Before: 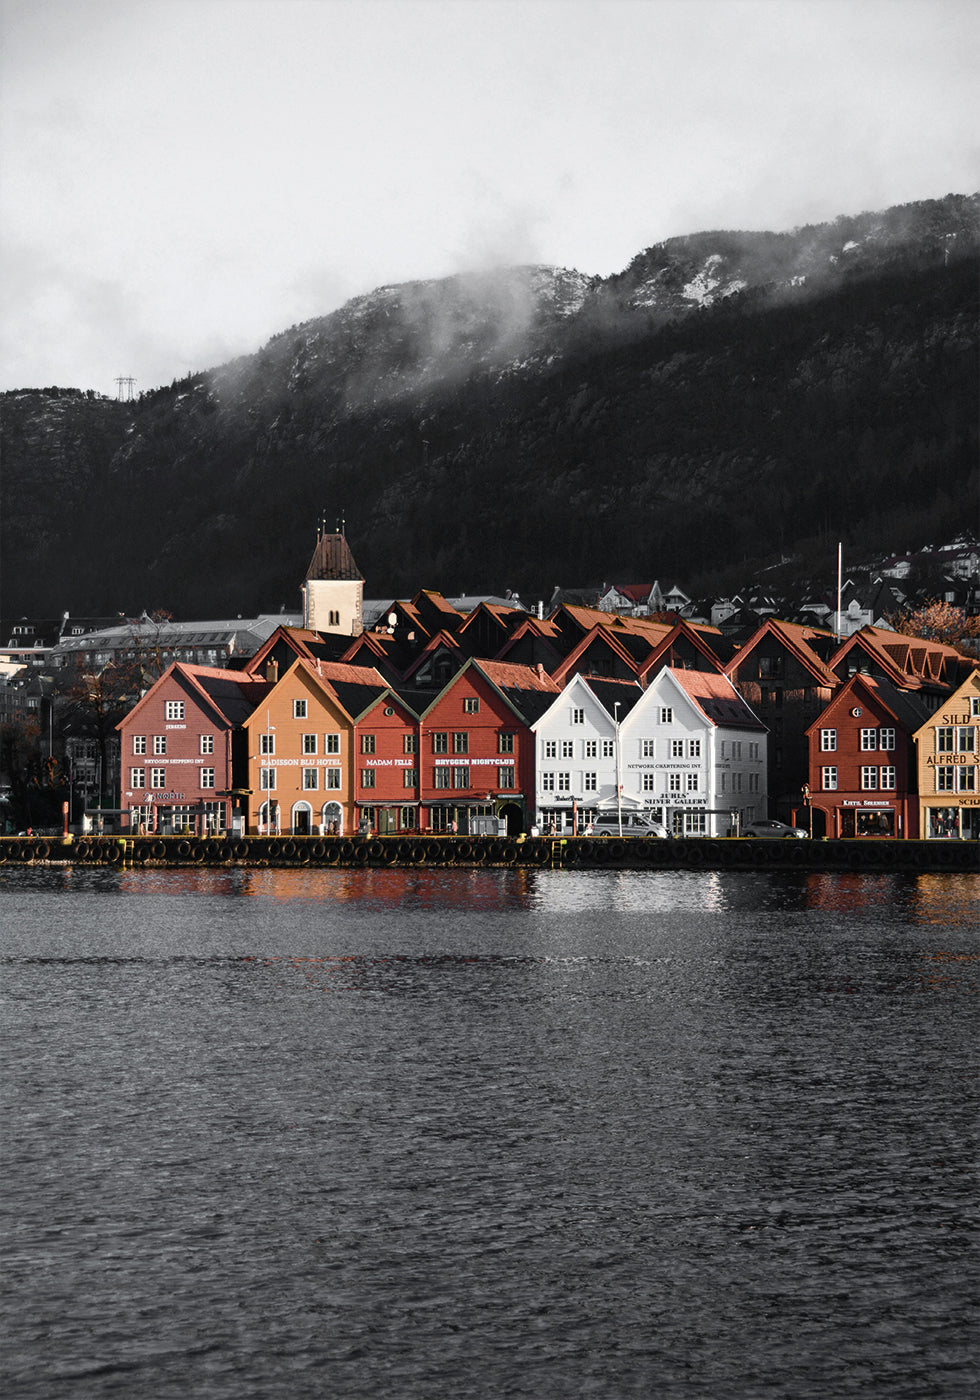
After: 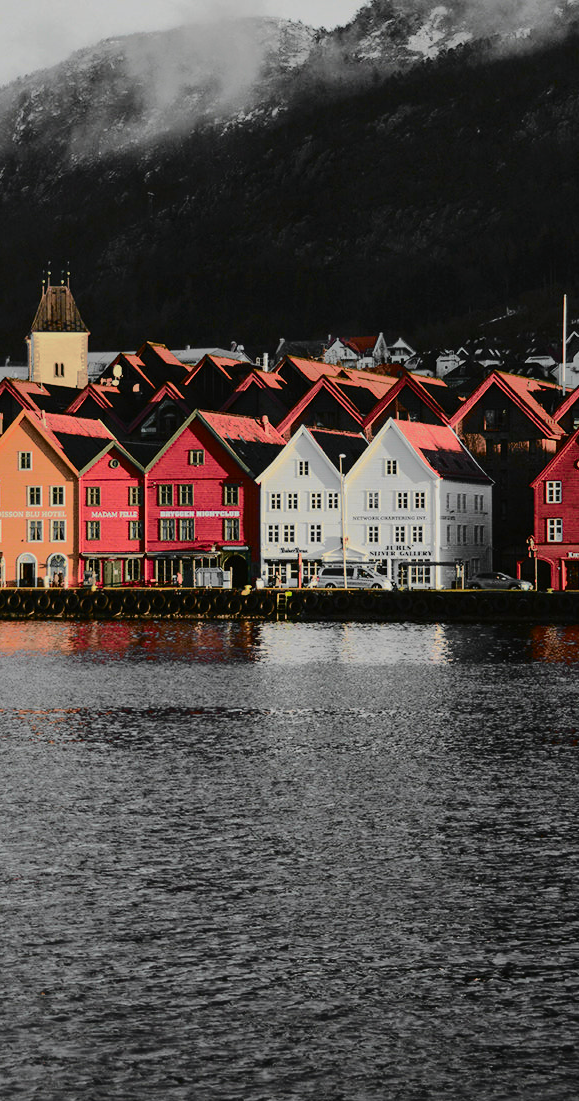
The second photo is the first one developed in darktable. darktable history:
tone curve: curves: ch0 [(0, 0.006) (0.184, 0.117) (0.405, 0.46) (0.456, 0.528) (0.634, 0.728) (0.877, 0.89) (0.984, 0.935)]; ch1 [(0, 0) (0.443, 0.43) (0.492, 0.489) (0.566, 0.579) (0.595, 0.625) (0.608, 0.667) (0.65, 0.729) (1, 1)]; ch2 [(0, 0) (0.33, 0.301) (0.421, 0.443) (0.447, 0.489) (0.492, 0.498) (0.537, 0.583) (0.586, 0.591) (0.663, 0.686) (1, 1)], color space Lab, independent channels, preserve colors none
crop and rotate: left 28.256%, top 17.734%, right 12.656%, bottom 3.573%
shadows and highlights: shadows 25, highlights -70
